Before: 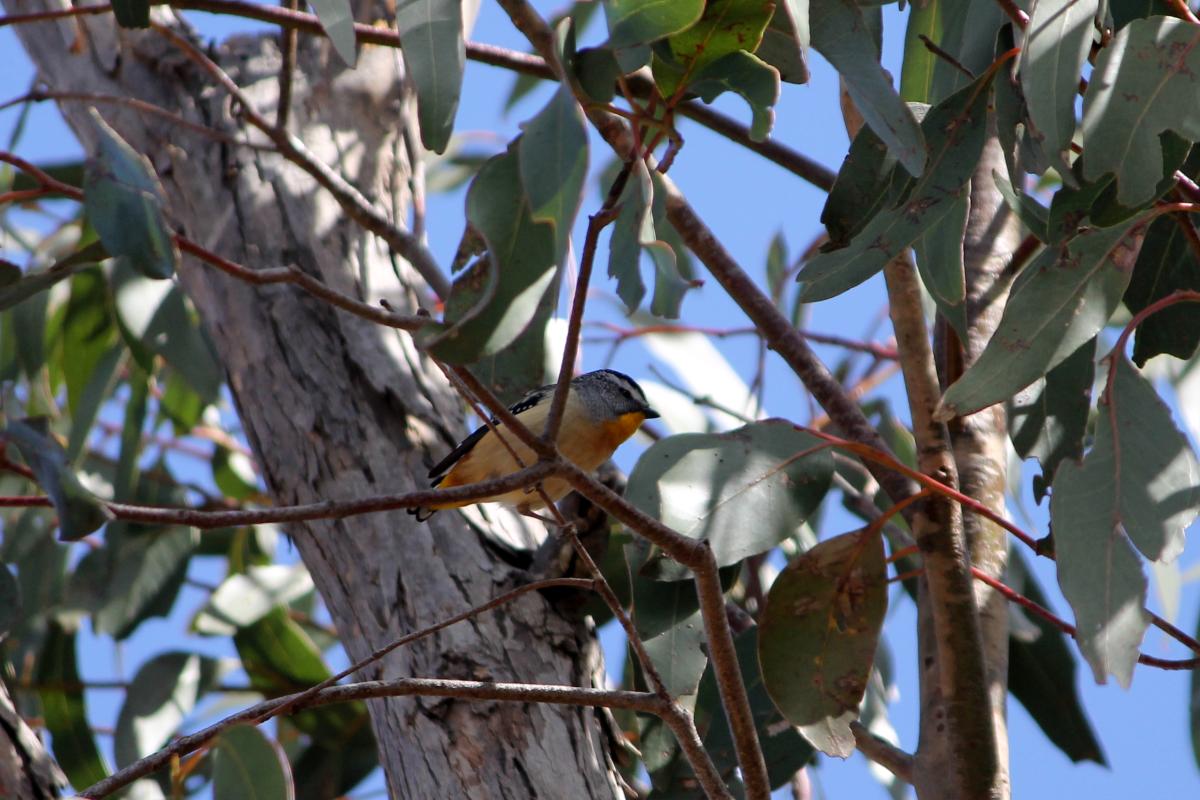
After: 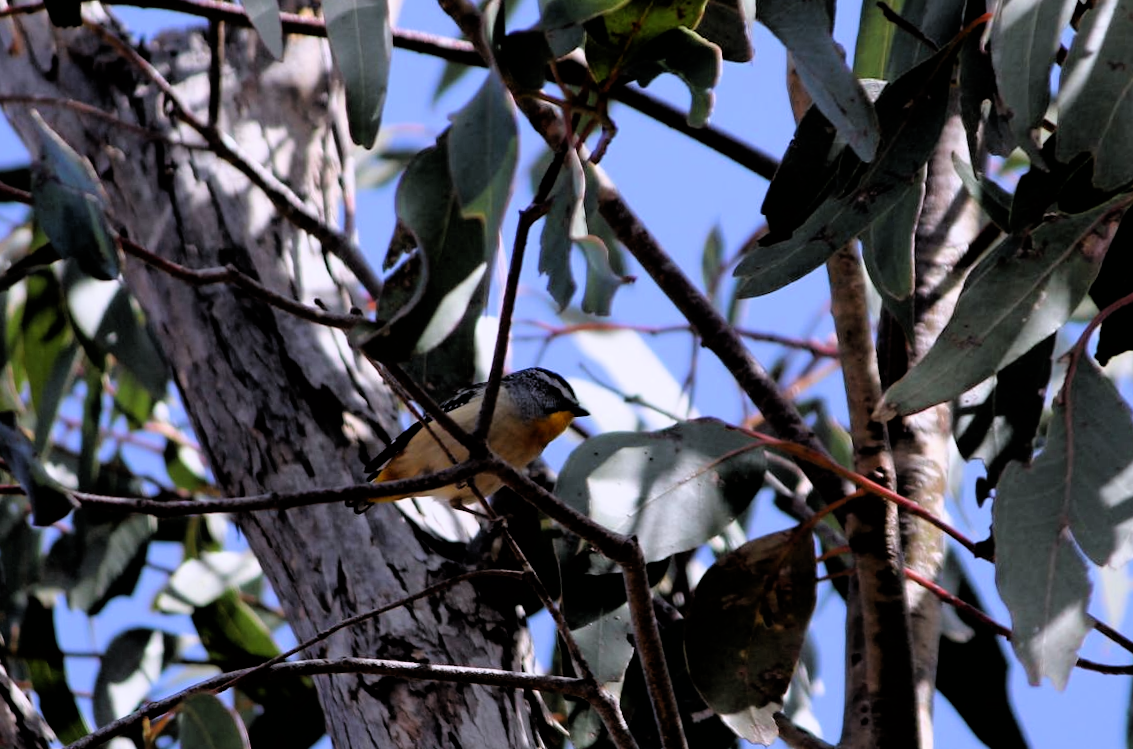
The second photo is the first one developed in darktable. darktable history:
filmic rgb: black relative exposure -3.72 EV, white relative exposure 2.77 EV, dynamic range scaling -5.32%, hardness 3.03
rotate and perspective: rotation 0.062°, lens shift (vertical) 0.115, lens shift (horizontal) -0.133, crop left 0.047, crop right 0.94, crop top 0.061, crop bottom 0.94
white balance: red 1.004, blue 1.096
